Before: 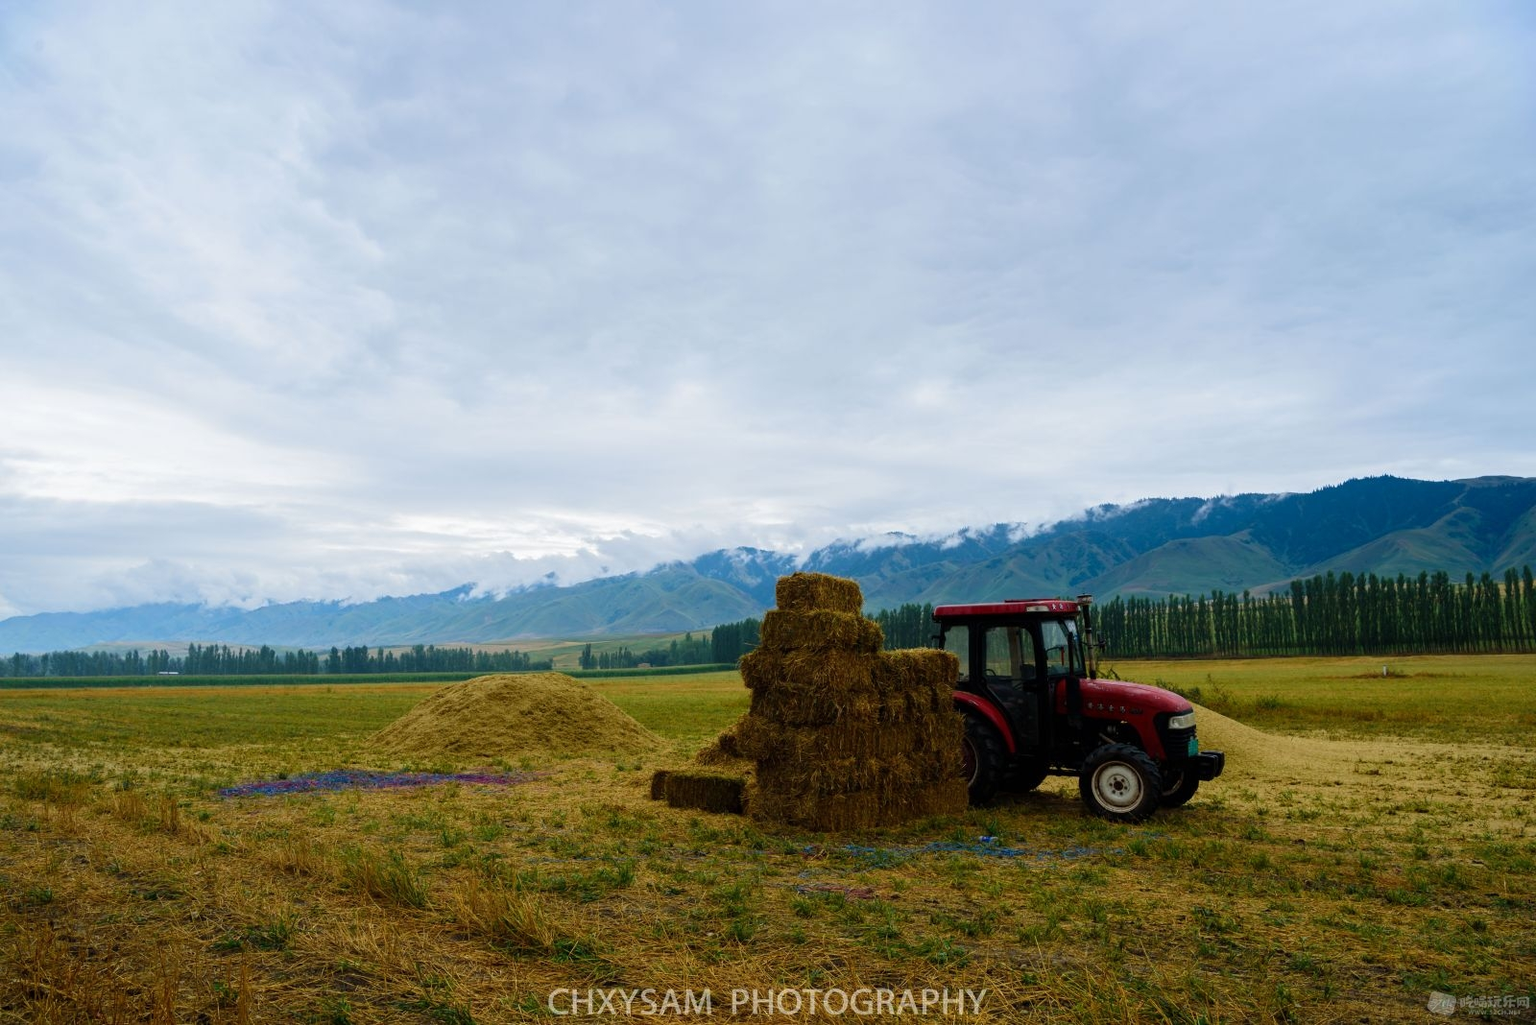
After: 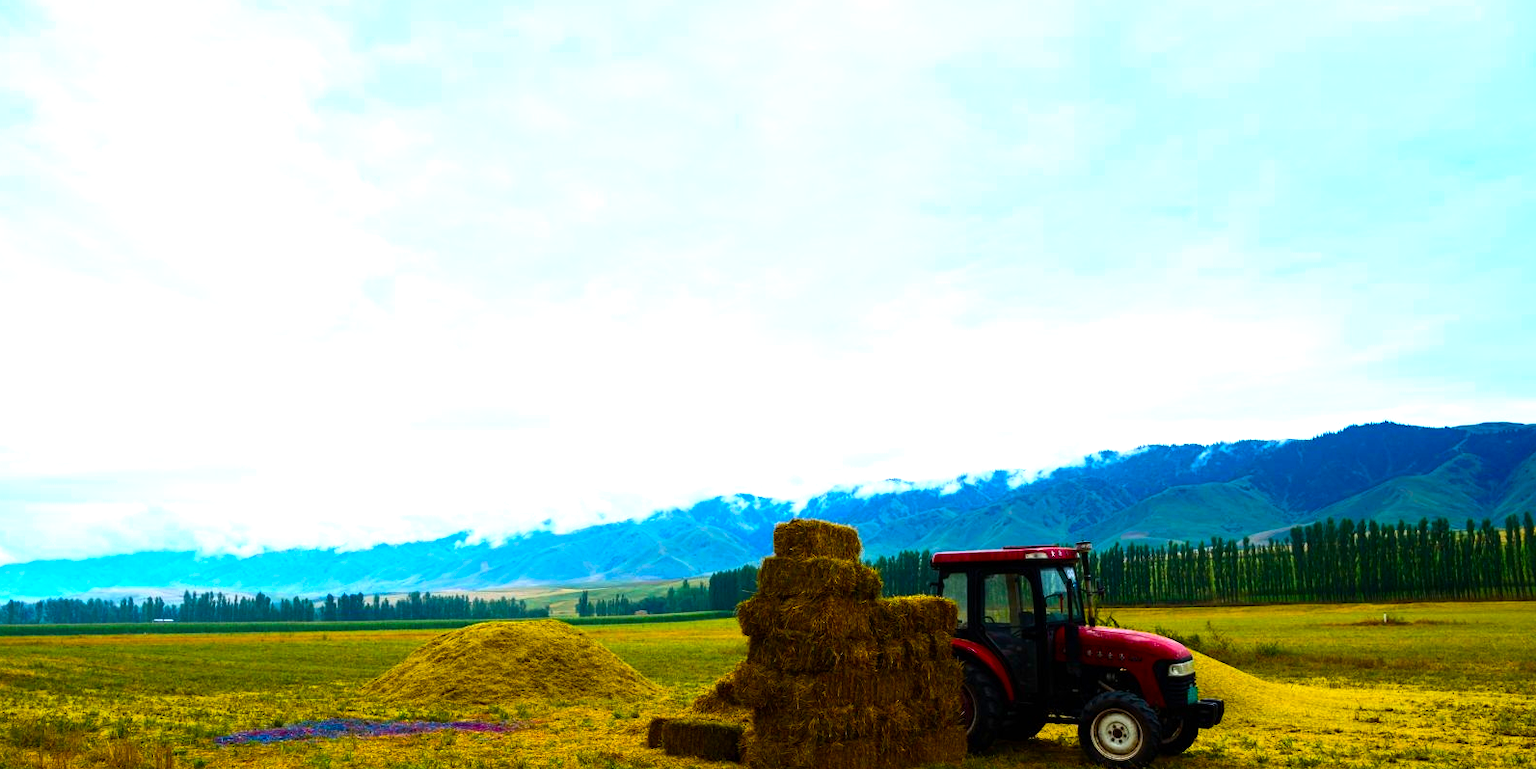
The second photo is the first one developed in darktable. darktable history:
exposure: exposure 0.6 EV, compensate highlight preservation false
crop: left 0.387%, top 5.469%, bottom 19.809%
contrast brightness saturation: contrast 0.08, saturation 0.2
color balance rgb: linear chroma grading › global chroma 9%, perceptual saturation grading › global saturation 36%, perceptual brilliance grading › global brilliance 15%, perceptual brilliance grading › shadows -35%, global vibrance 15%
white balance: red 0.982, blue 1.018
